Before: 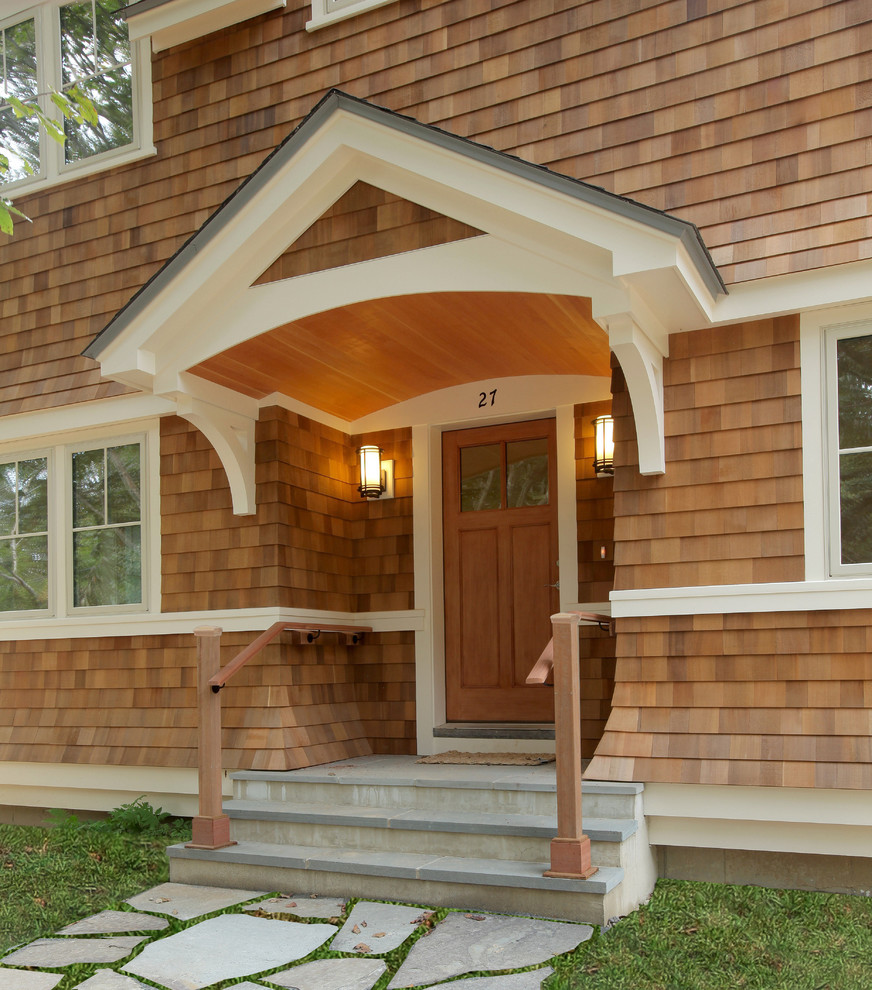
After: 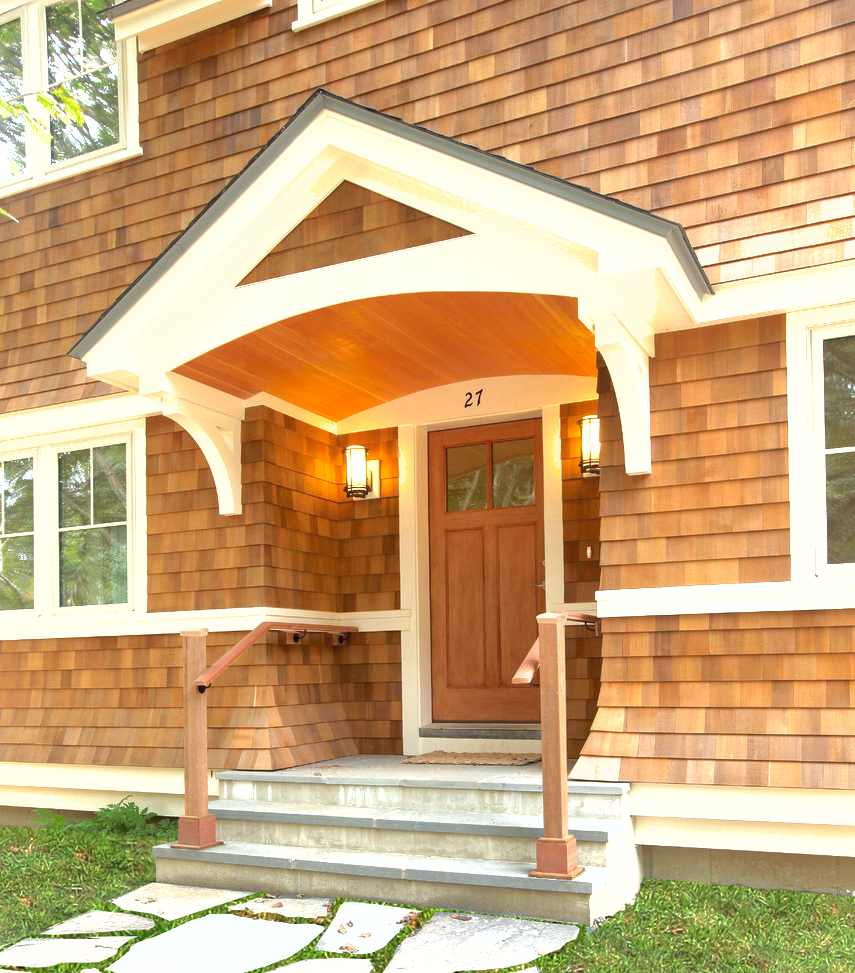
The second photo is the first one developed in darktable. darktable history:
crop: left 1.674%, right 0.268%, bottom 1.624%
exposure: black level correction 0, exposure 1.443 EV, compensate highlight preservation false
shadows and highlights: on, module defaults
